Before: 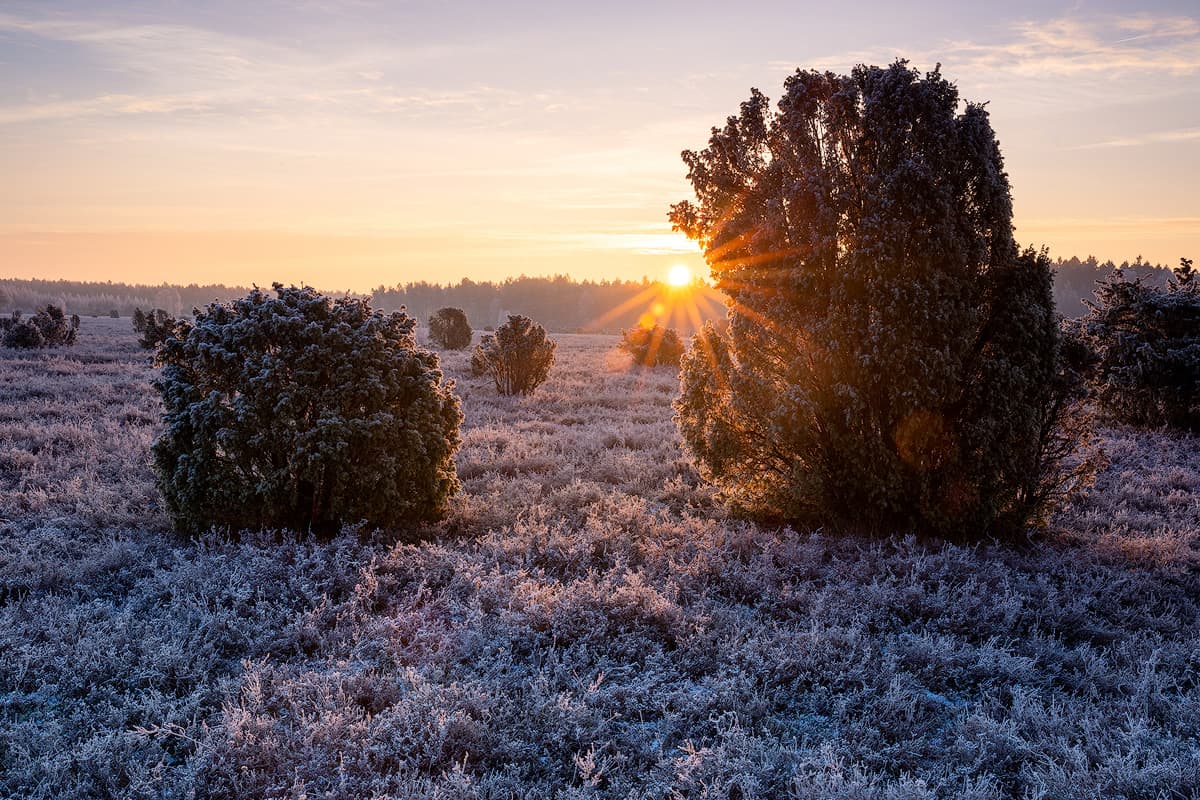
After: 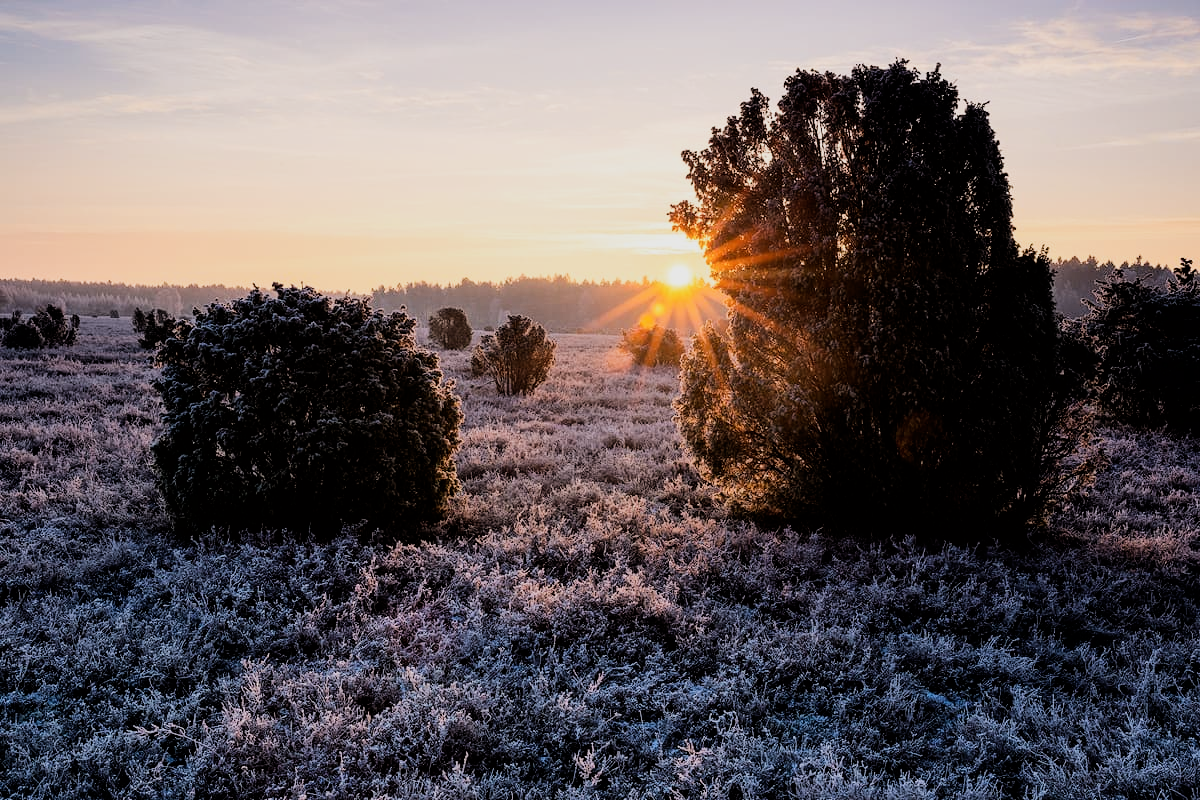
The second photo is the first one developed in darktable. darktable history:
filmic rgb: black relative exposure -5.14 EV, white relative exposure 3.98 EV, hardness 2.9, contrast 1.392, highlights saturation mix -30.74%
